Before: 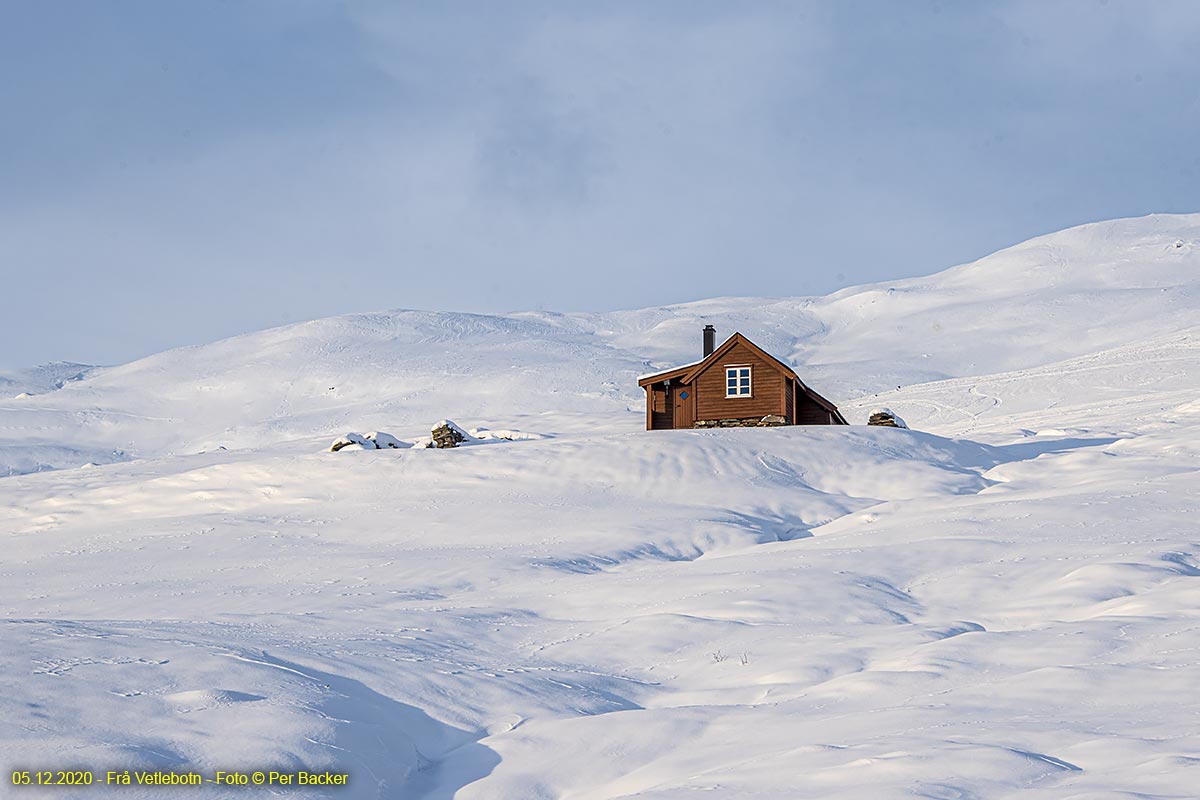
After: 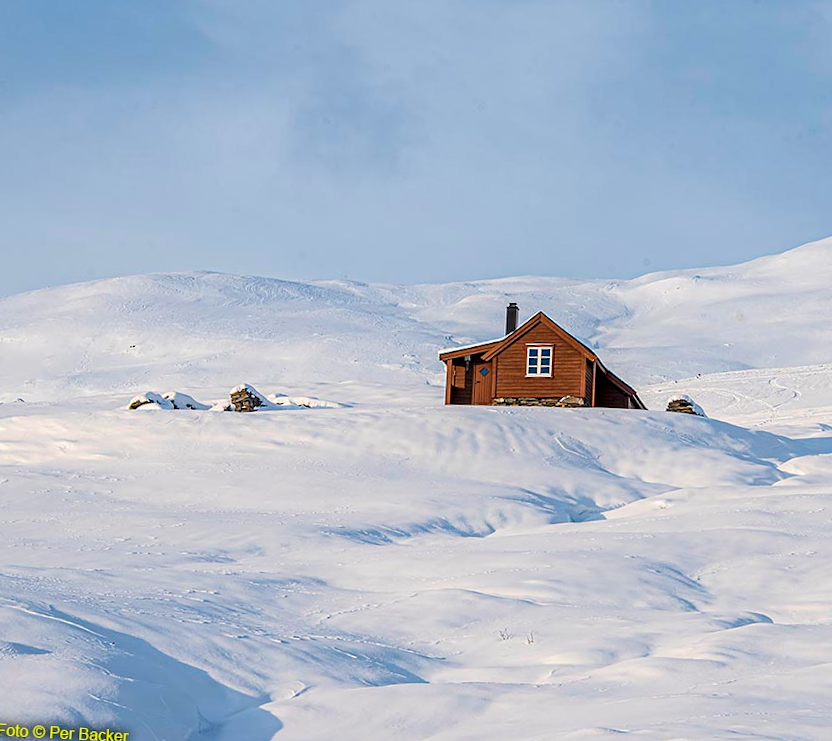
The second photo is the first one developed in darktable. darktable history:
tone equalizer: smoothing diameter 24.97%, edges refinement/feathering 9.65, preserve details guided filter
crop and rotate: angle -3°, left 14.171%, top 0.018%, right 11.06%, bottom 0.083%
contrast brightness saturation: contrast 0.037, saturation 0.072
